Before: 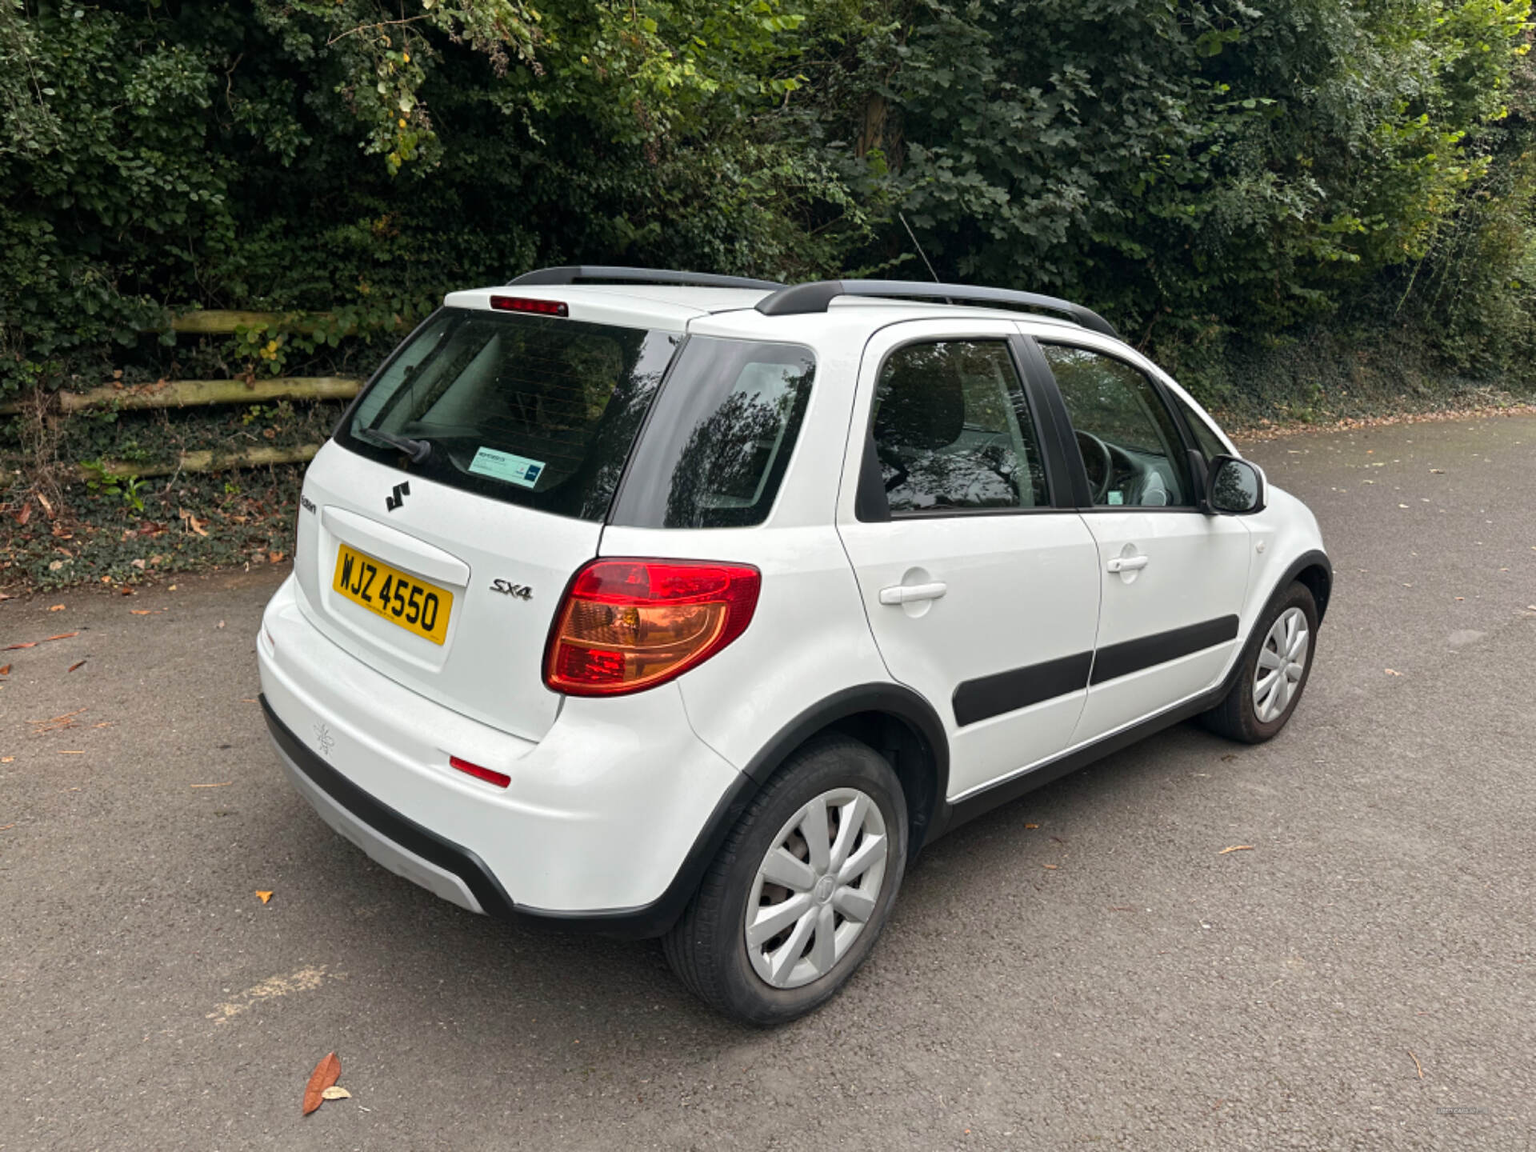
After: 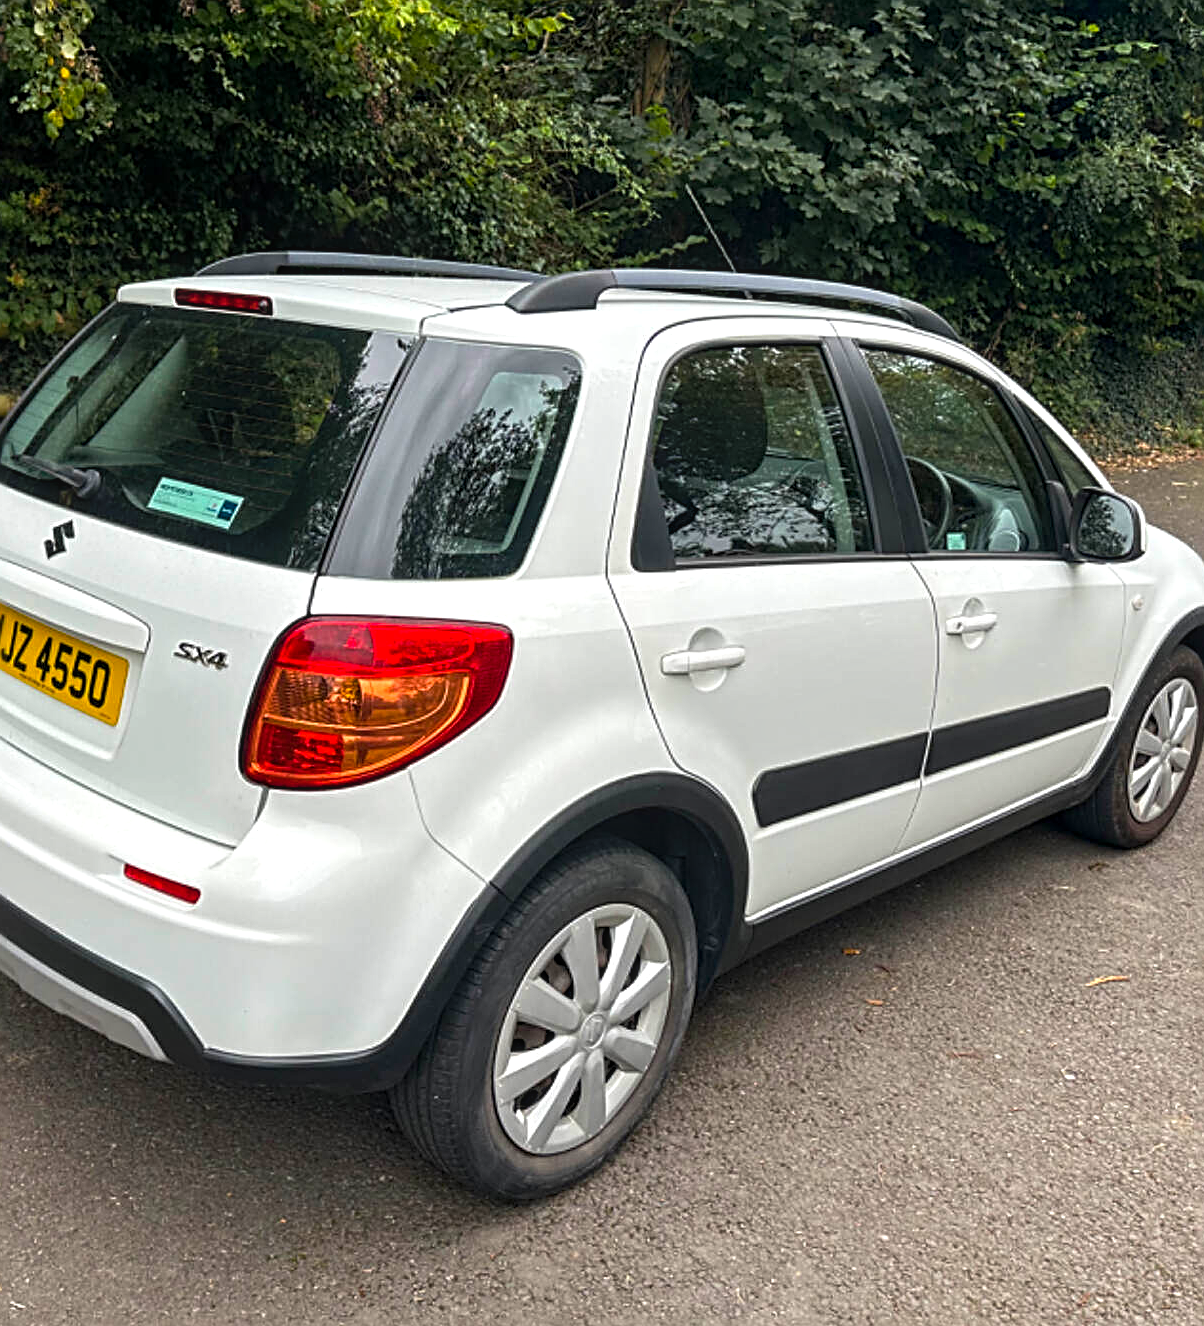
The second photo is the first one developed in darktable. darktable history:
crop and rotate: left 22.854%, top 5.633%, right 14.422%, bottom 2.274%
exposure: exposure 0.249 EV, compensate highlight preservation false
sharpen: radius 2.534, amount 0.621
base curve: curves: ch0 [(0, 0) (0.303, 0.277) (1, 1)], preserve colors none
local contrast: on, module defaults
color balance rgb: perceptual saturation grading › global saturation 25.749%, global vibrance 20%
